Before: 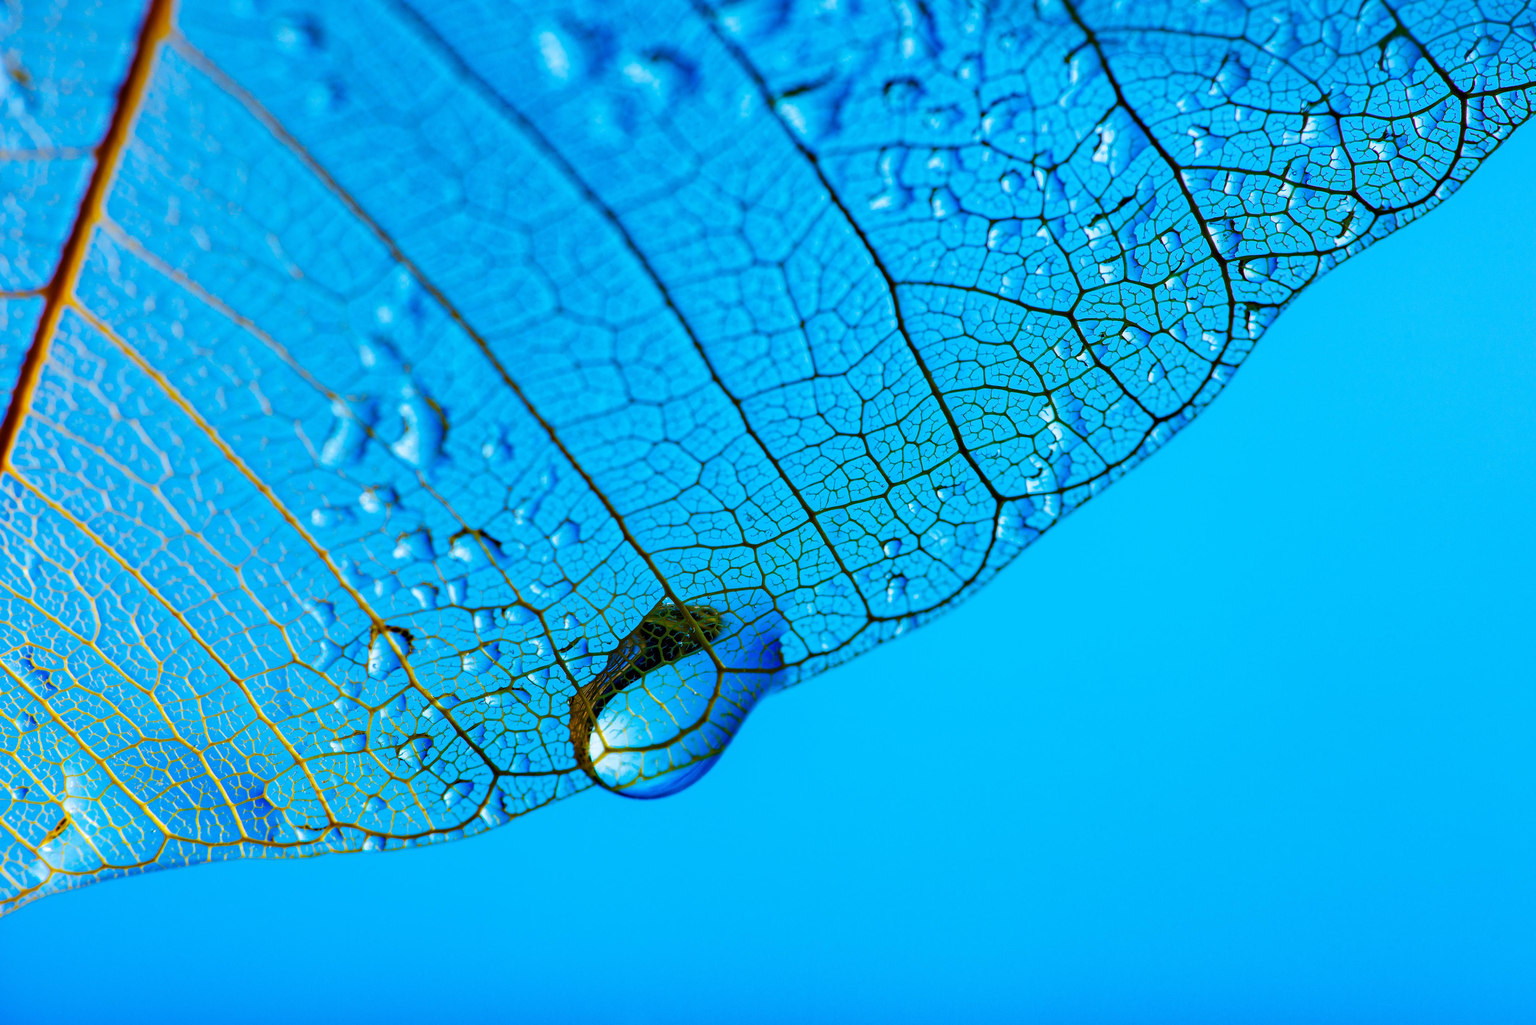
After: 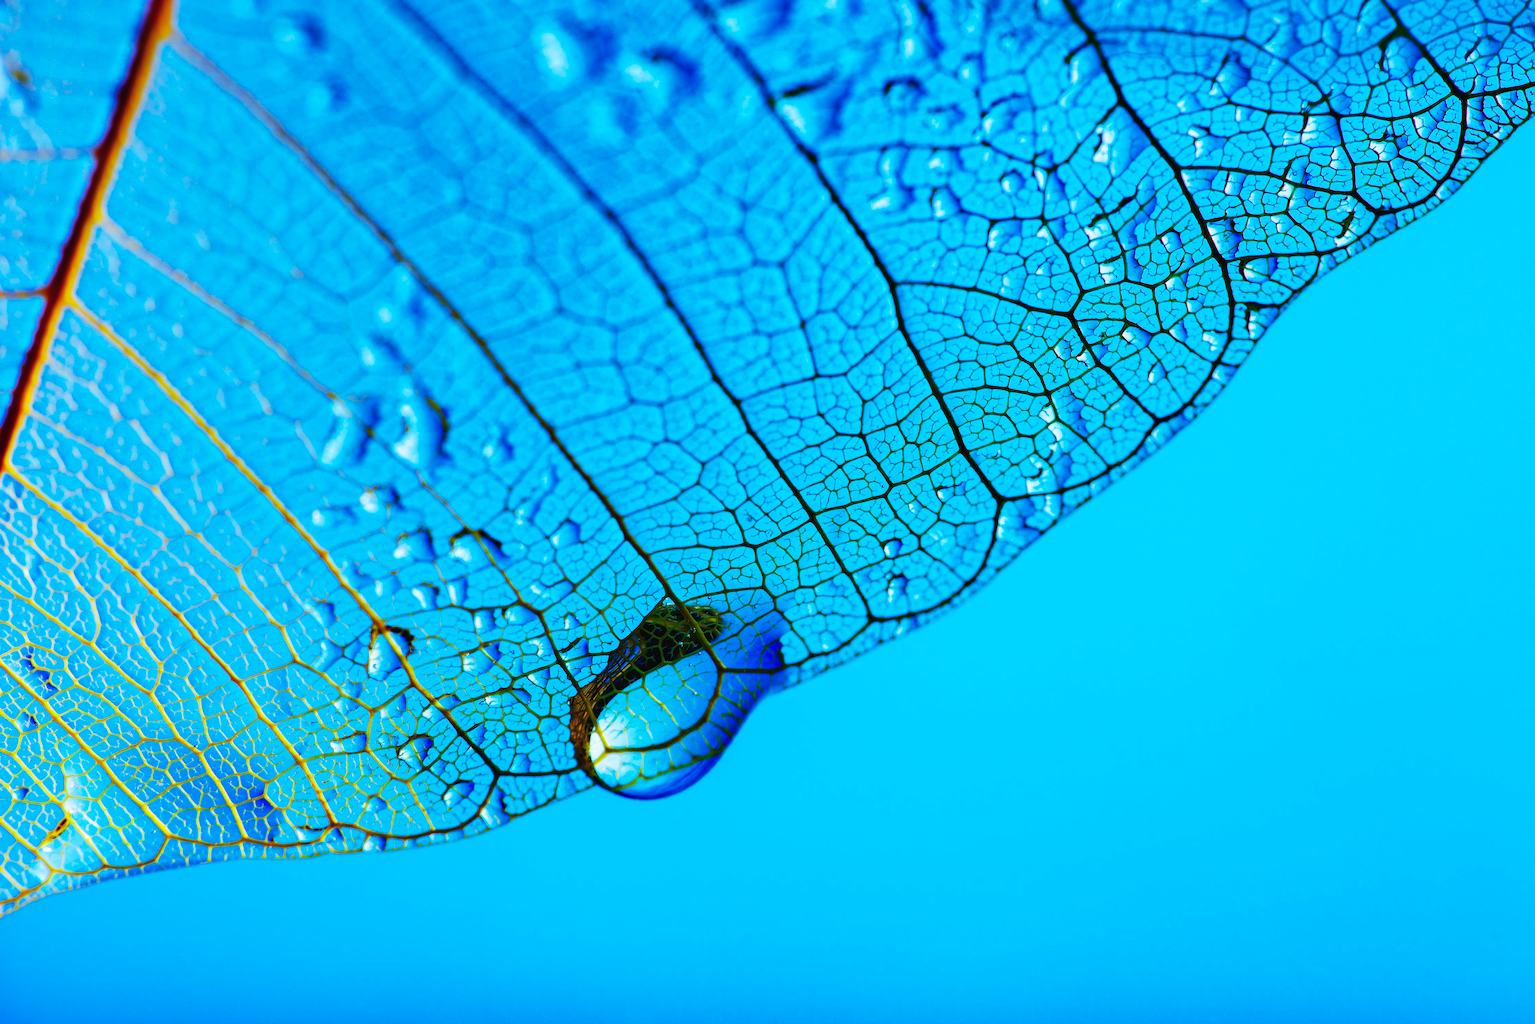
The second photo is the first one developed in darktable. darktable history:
tone curve: curves: ch0 [(0, 0) (0.003, 0.025) (0.011, 0.025) (0.025, 0.025) (0.044, 0.026) (0.069, 0.033) (0.1, 0.053) (0.136, 0.078) (0.177, 0.108) (0.224, 0.153) (0.277, 0.213) (0.335, 0.286) (0.399, 0.372) (0.468, 0.467) (0.543, 0.565) (0.623, 0.675) (0.709, 0.775) (0.801, 0.863) (0.898, 0.936) (1, 1)], preserve colors none
color look up table: target L [93.11, 92.42, 89.63, 85.12, 84.13, 77.59, 72.28, 70.69, 69.29, 55.62, 46.47, 47.23, 27.68, 200.09, 89.66, 90.83, 83.61, 75.1, 65.86, 66.34, 58.96, 59, 52.21, 54.6, 51.41, 38.23, 30.31, 35.36, 15.55, 3.71, 88.64, 76.15, 57.46, 57.88, 48.82, 48.66, 49.49, 52.04, 46.12, 36.32, 37.37, 22, 21.25, 22.72, 69.62, 68.22, 64.6, 53.32, 42.24], target a [-20.29, -37.56, -45.8, -70.01, -81.04, -69.62, -40.42, -54.58, -27.62, -18.66, -26.82, -36.03, -20.44, 0, -6.32, -21, 5.913, 27.92, 30.08, 2.202, 52.66, 47.52, 64.64, 32.42, 60.02, 0.378, 7.614, 44.47, 28.49, -11.21, 5.149, 41.41, 65.91, 77.04, 14.66, 35.95, 28.71, 63.71, 58.41, 46.09, 52.25, 16.79, 35.32, 38.25, -28.96, -3.921, -7.417, -8.78, -4.269], target b [28.41, 83.59, 1.888, 23.79, 71.64, 64.06, 50.83, 39.17, 56.37, 29.3, 4.263, 36, 26.43, 0, 50.85, 82.25, 3.267, 9.384, 44.69, 50.9, 14.88, 52.63, 53.5, 49.41, 42.34, 35.22, 14.68, 19.51, 17.11, 5.722, -14.03, -33.59, -19.62, -55.85, -73.66, -44.61, -1.046, 3.06, -19.97, -94.04, -55.75, -35.27, -11.83, -58.49, -30.78, -11.56, -49.69, -38.62, -13.34], num patches 49
